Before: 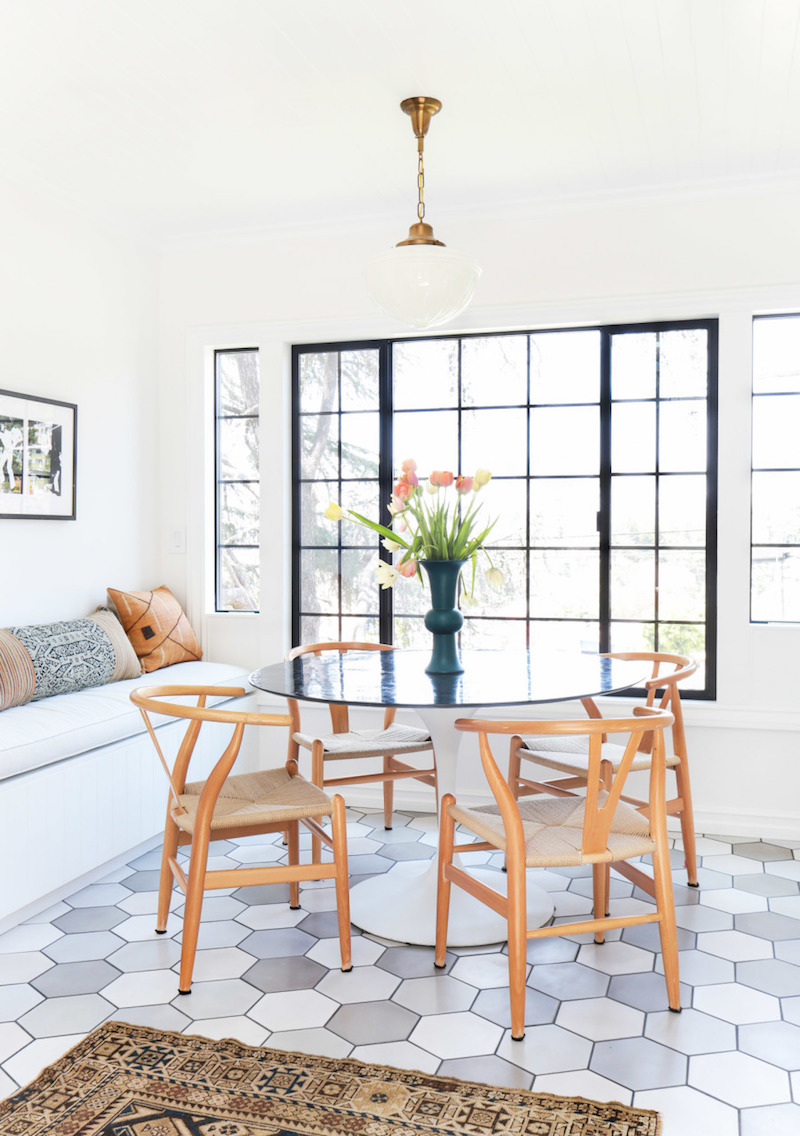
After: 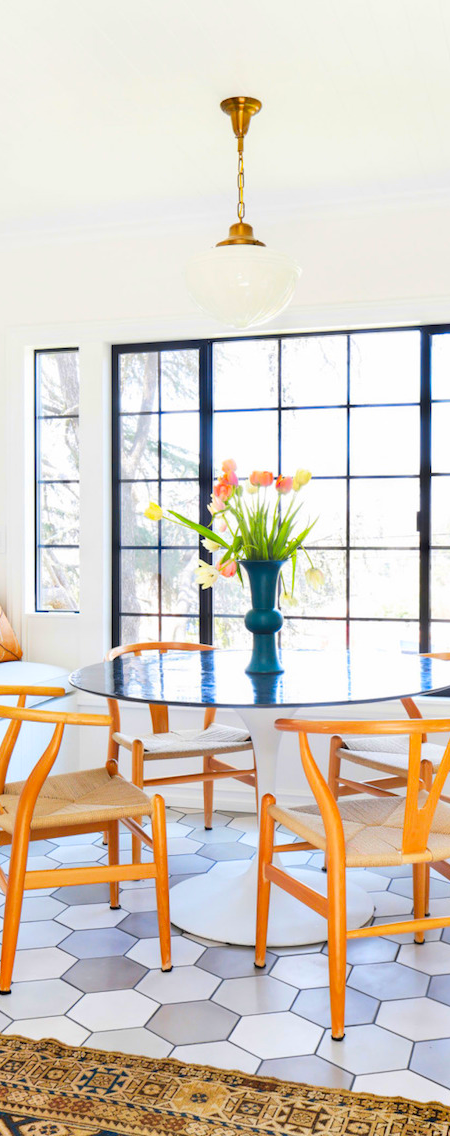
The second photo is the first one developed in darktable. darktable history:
crop and rotate: left 22.516%, right 21.234%
color contrast: green-magenta contrast 1.55, blue-yellow contrast 1.83
